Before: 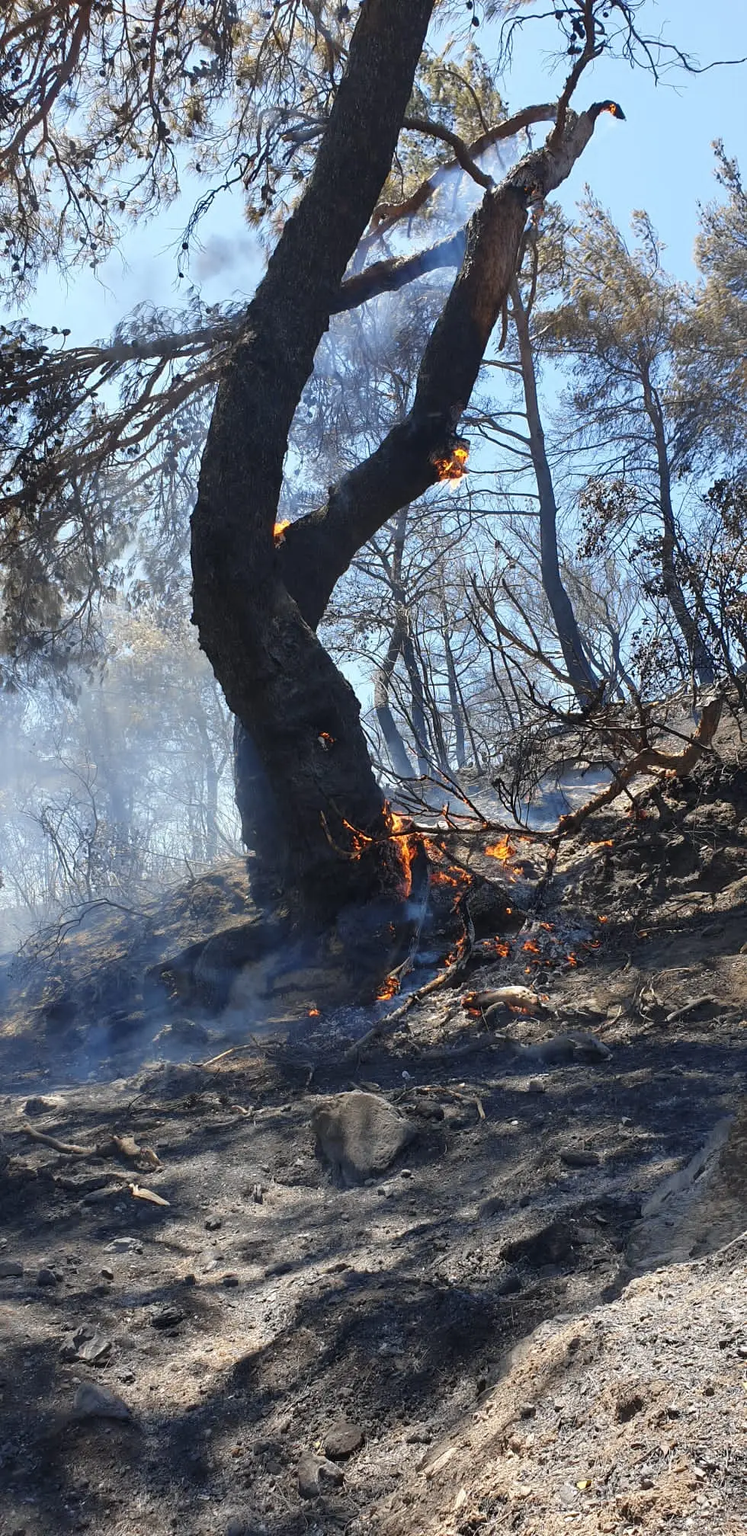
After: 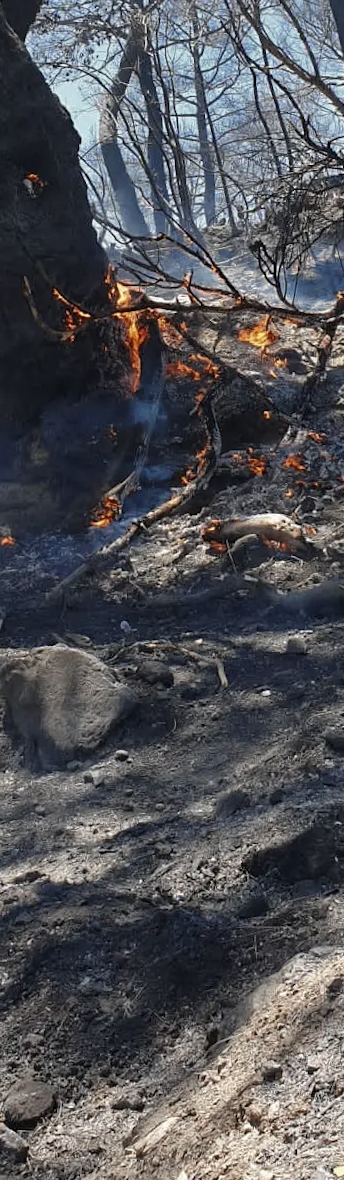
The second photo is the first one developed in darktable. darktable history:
crop: left 40.878%, top 39.176%, right 25.993%, bottom 3.081%
color zones: curves: ch0 [(0, 0.5) (0.125, 0.4) (0.25, 0.5) (0.375, 0.4) (0.5, 0.4) (0.625, 0.35) (0.75, 0.35) (0.875, 0.5)]; ch1 [(0, 0.35) (0.125, 0.45) (0.25, 0.35) (0.375, 0.35) (0.5, 0.35) (0.625, 0.35) (0.75, 0.45) (0.875, 0.35)]; ch2 [(0, 0.6) (0.125, 0.5) (0.25, 0.5) (0.375, 0.6) (0.5, 0.6) (0.625, 0.5) (0.75, 0.5) (0.875, 0.5)]
rotate and perspective: rotation 1.72°, automatic cropping off
